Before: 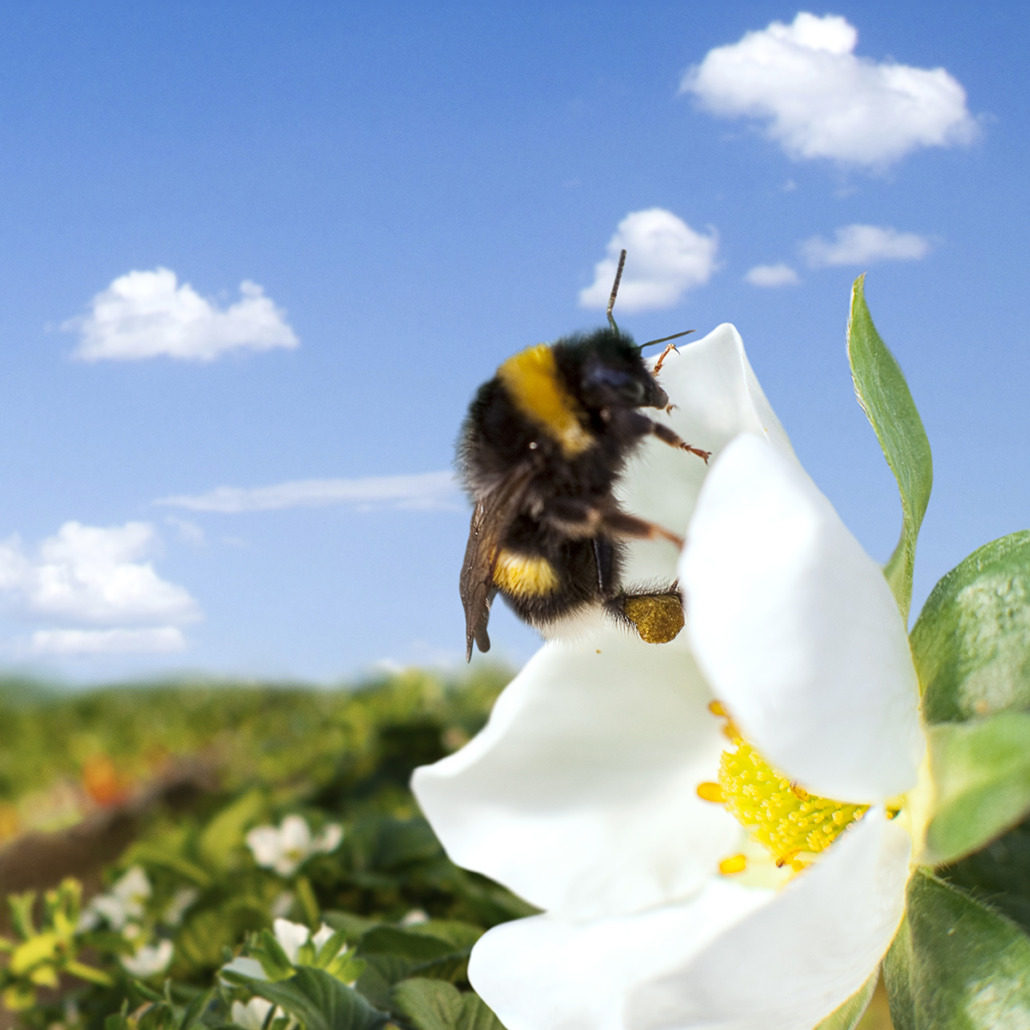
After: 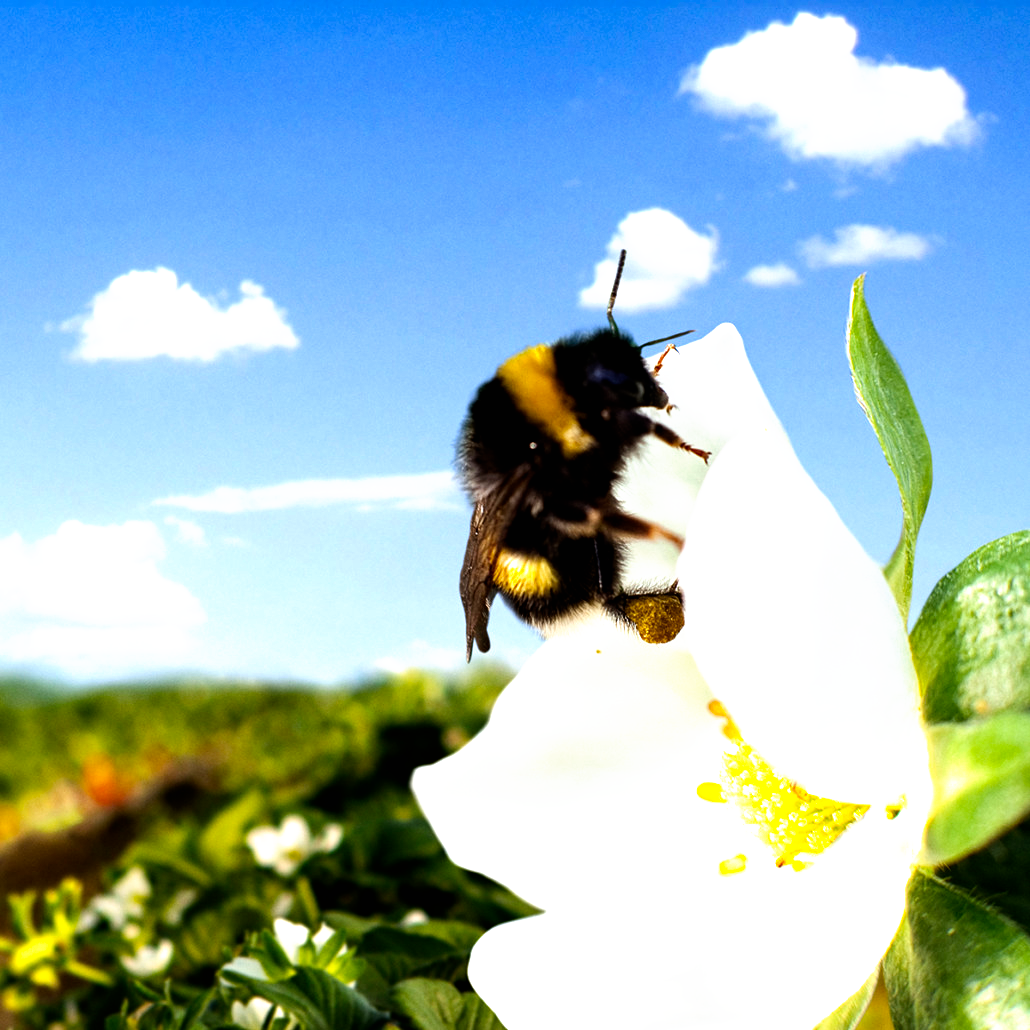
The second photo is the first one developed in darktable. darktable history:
filmic rgb: black relative exposure -8.2 EV, white relative exposure 2.2 EV, threshold 3 EV, hardness 7.11, latitude 85.74%, contrast 1.696, highlights saturation mix -4%, shadows ↔ highlights balance -2.69%, preserve chrominance no, color science v5 (2021), contrast in shadows safe, contrast in highlights safe, enable highlight reconstruction true
haze removal: compatibility mode true, adaptive false
